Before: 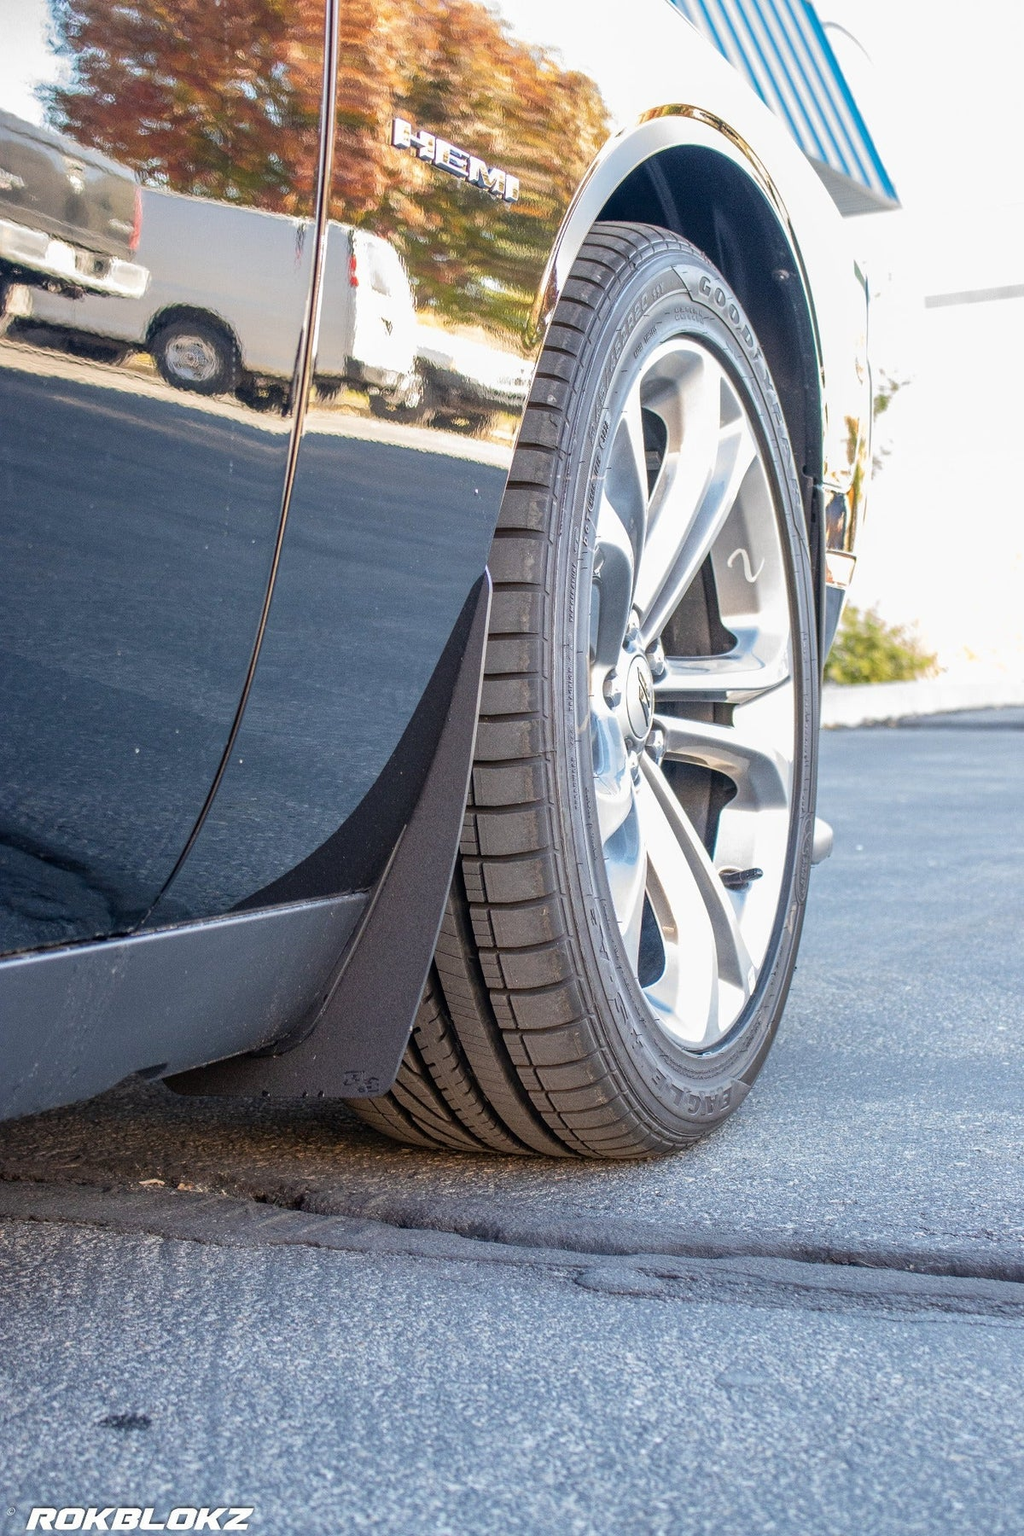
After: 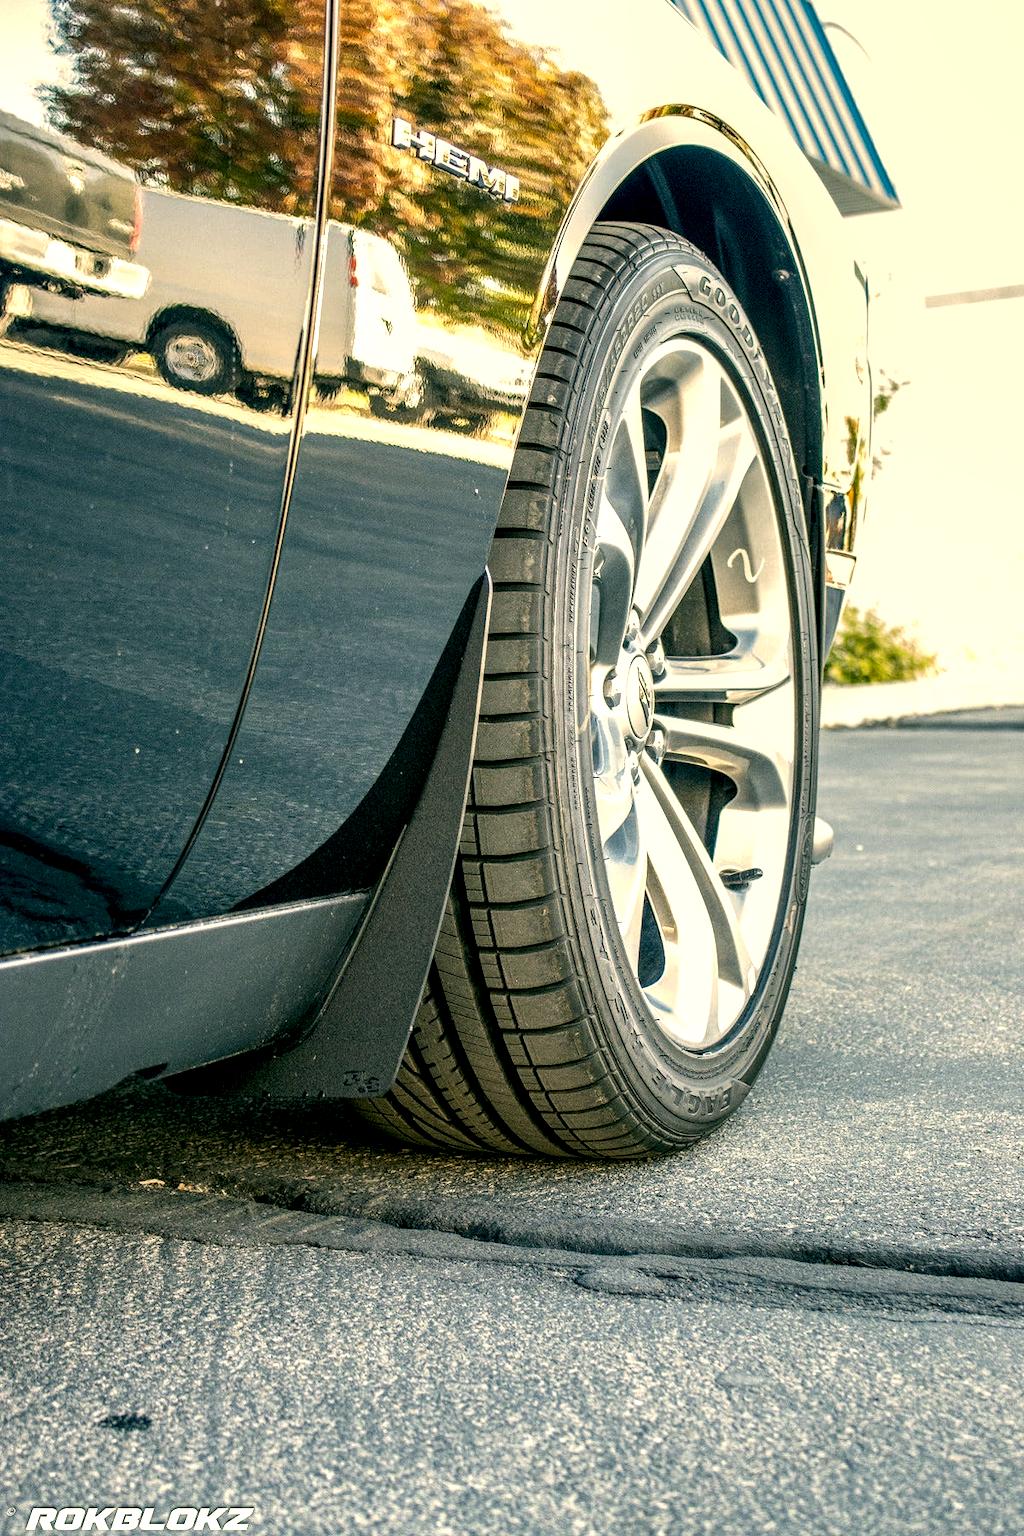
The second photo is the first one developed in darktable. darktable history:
color correction: highlights a* 5.3, highlights b* 24.26, shadows a* -15.58, shadows b* 4.02
local contrast: highlights 80%, shadows 57%, detail 175%, midtone range 0.602
